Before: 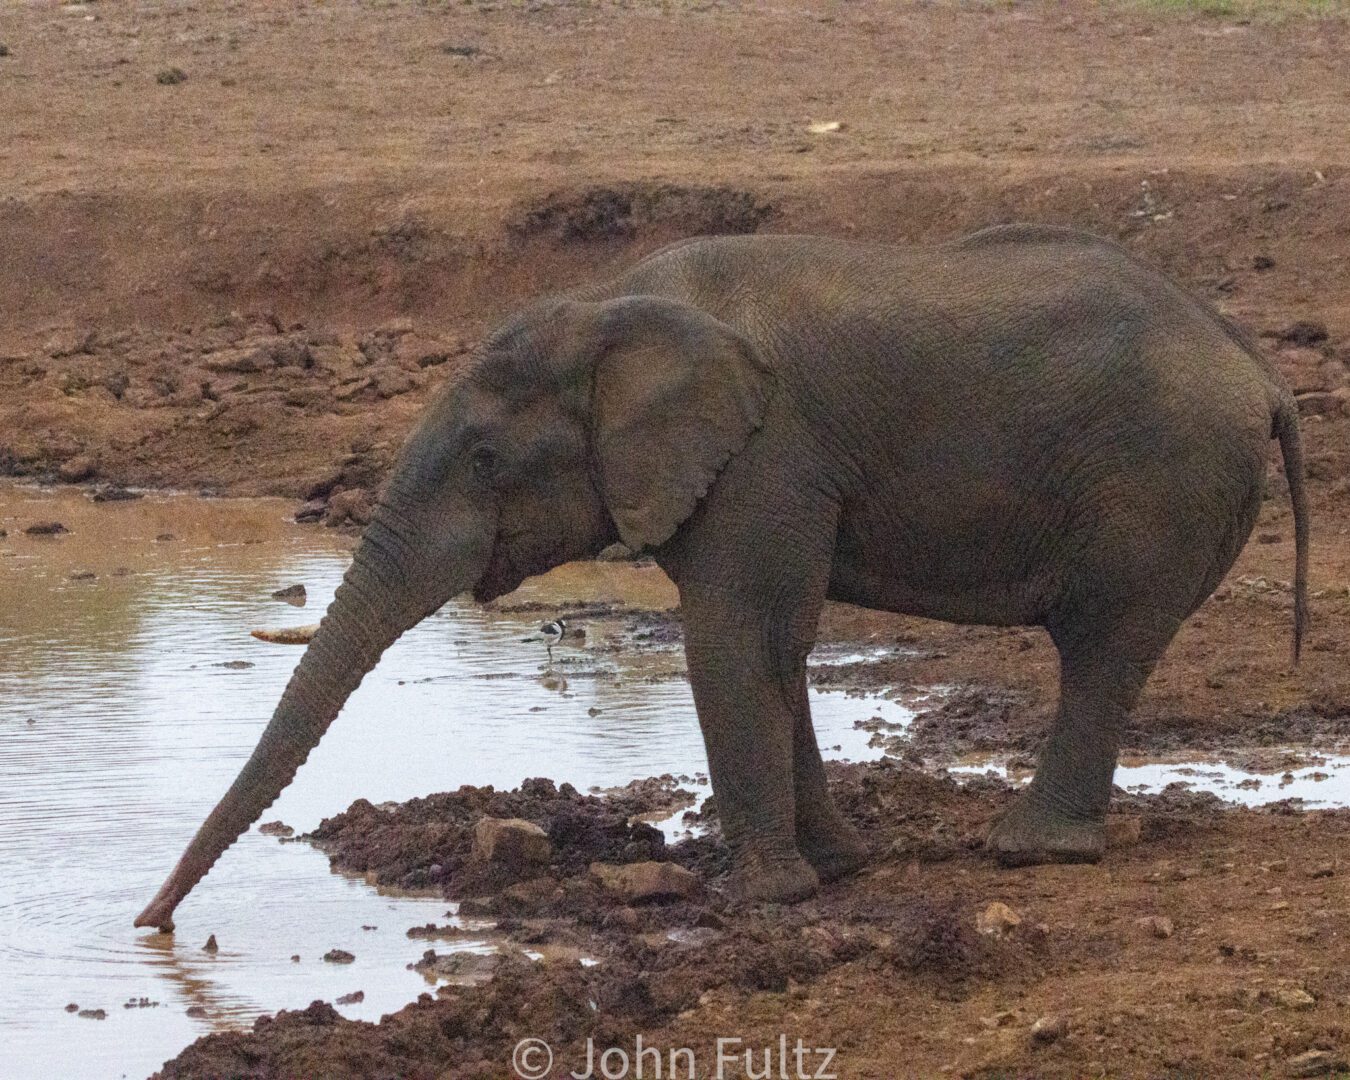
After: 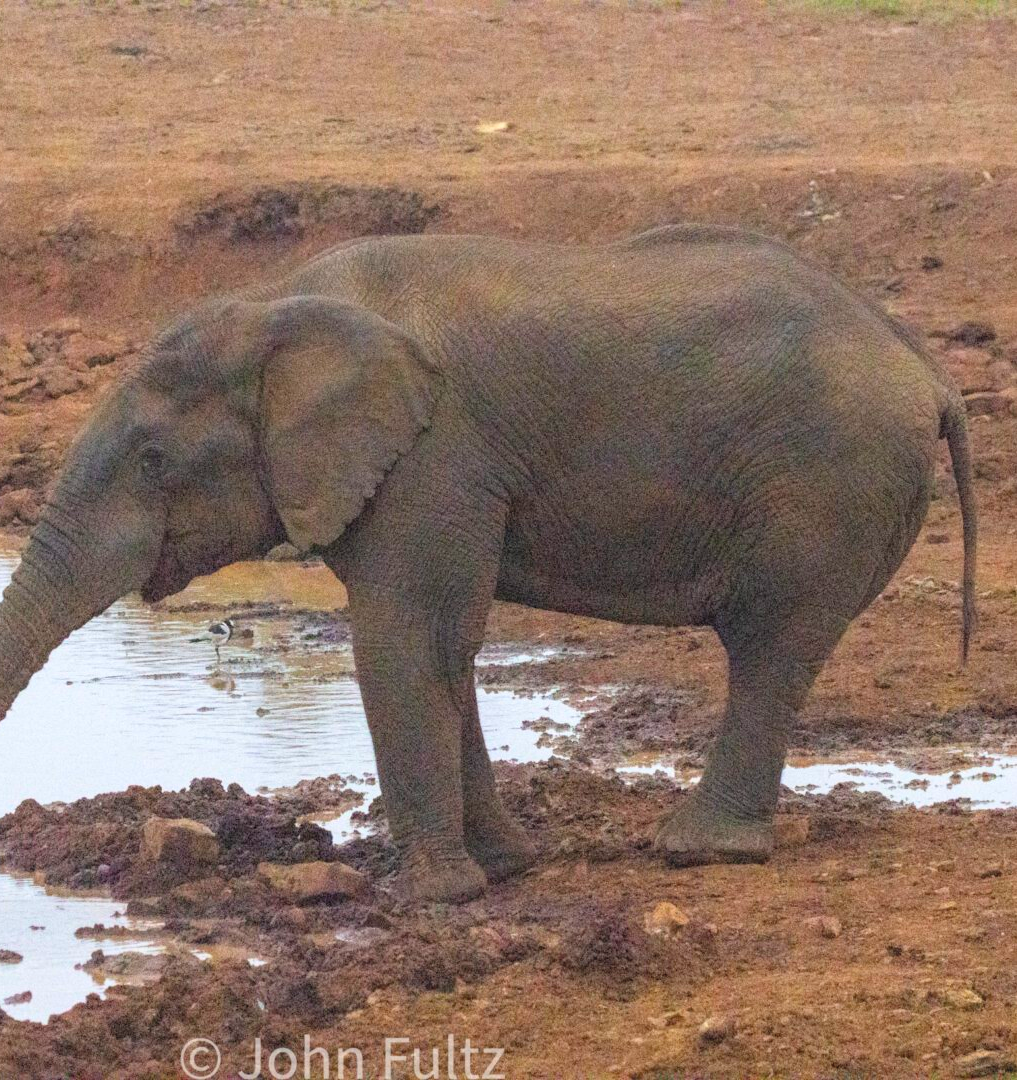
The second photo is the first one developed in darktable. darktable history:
contrast brightness saturation: contrast 0.07, brightness 0.18, saturation 0.4
crop and rotate: left 24.6%
